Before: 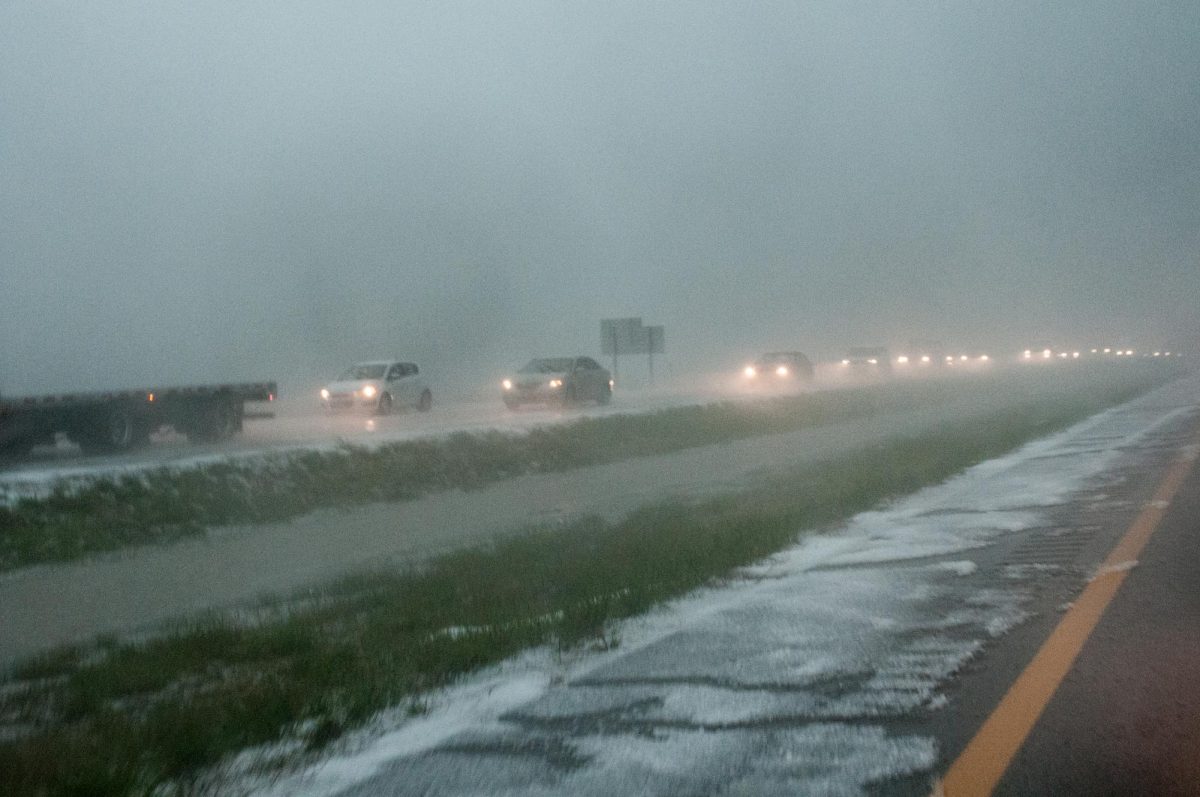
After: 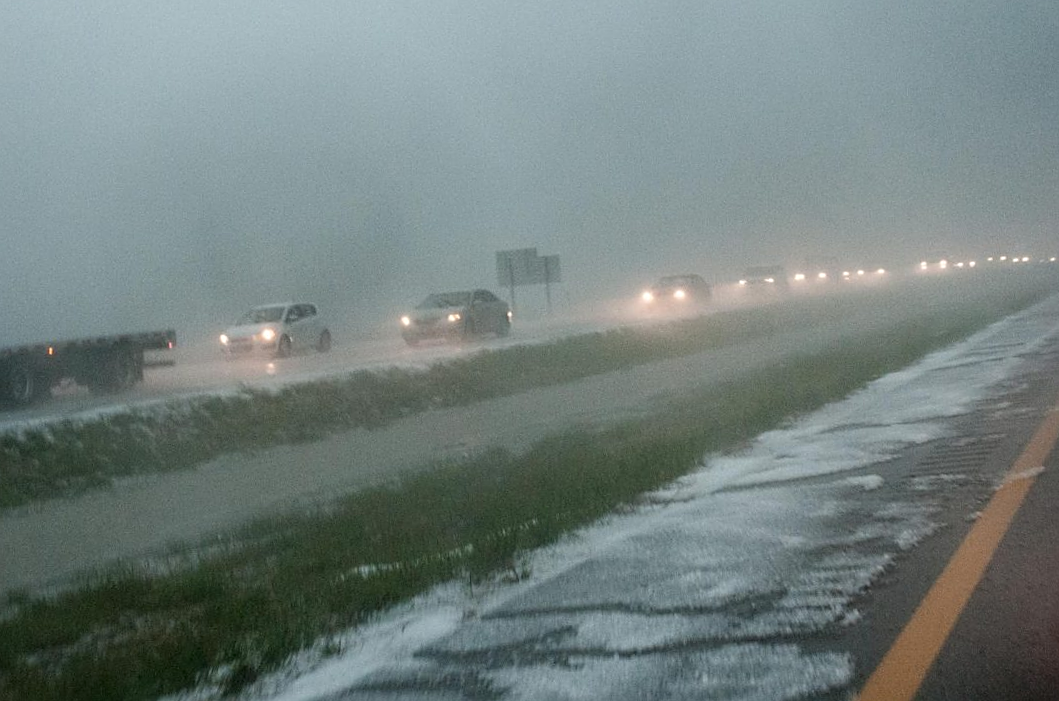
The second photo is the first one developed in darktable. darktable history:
crop and rotate: angle 2.76°, left 5.453%, top 5.683%
color calibration: illuminant same as pipeline (D50), adaptation XYZ, x 0.345, y 0.359, temperature 5021 K, gamut compression 0.99
sharpen: on, module defaults
